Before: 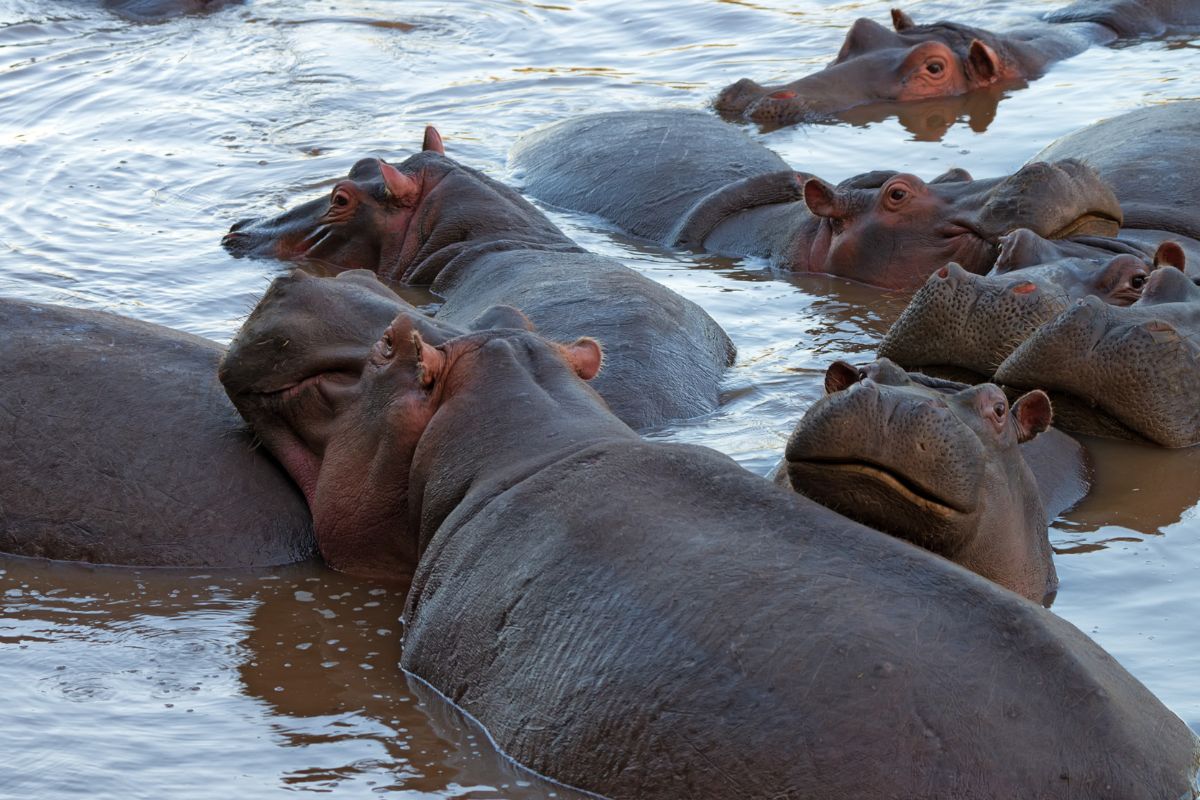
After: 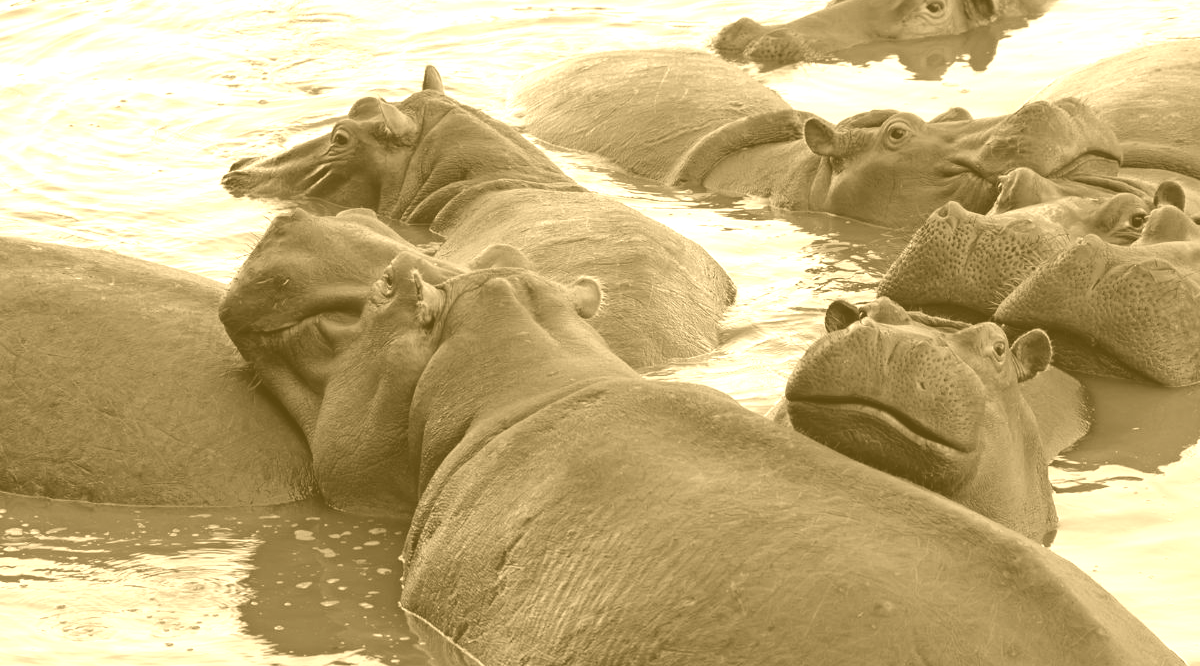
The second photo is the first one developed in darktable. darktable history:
crop: top 7.625%, bottom 8.027%
colorize: hue 36°, source mix 100%
